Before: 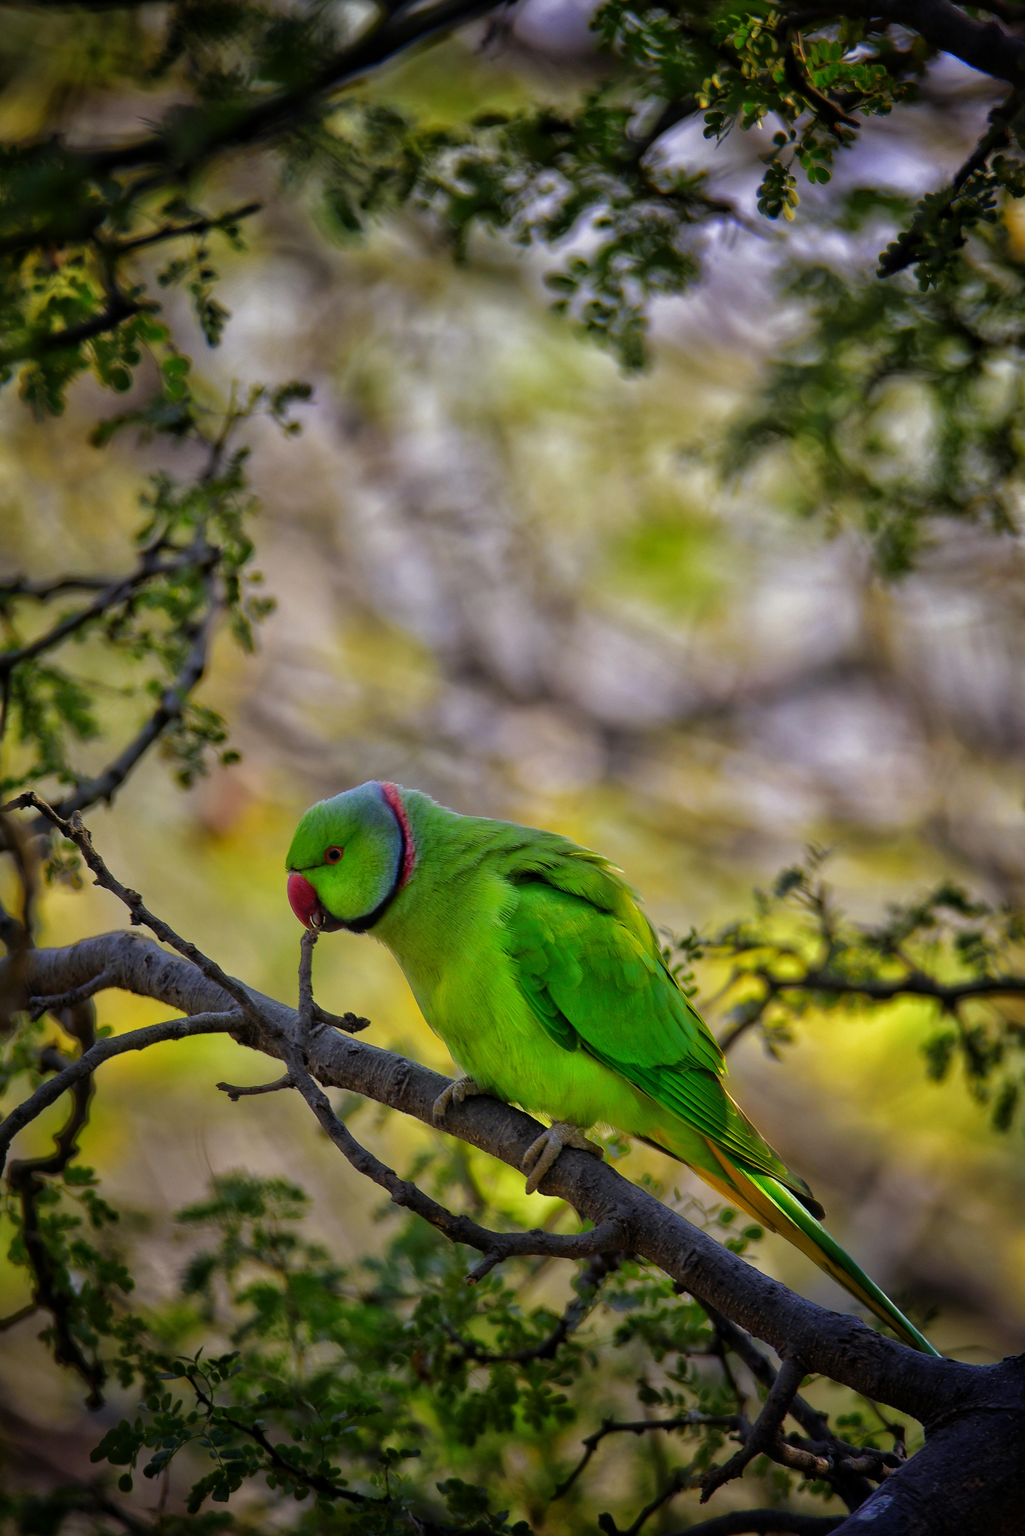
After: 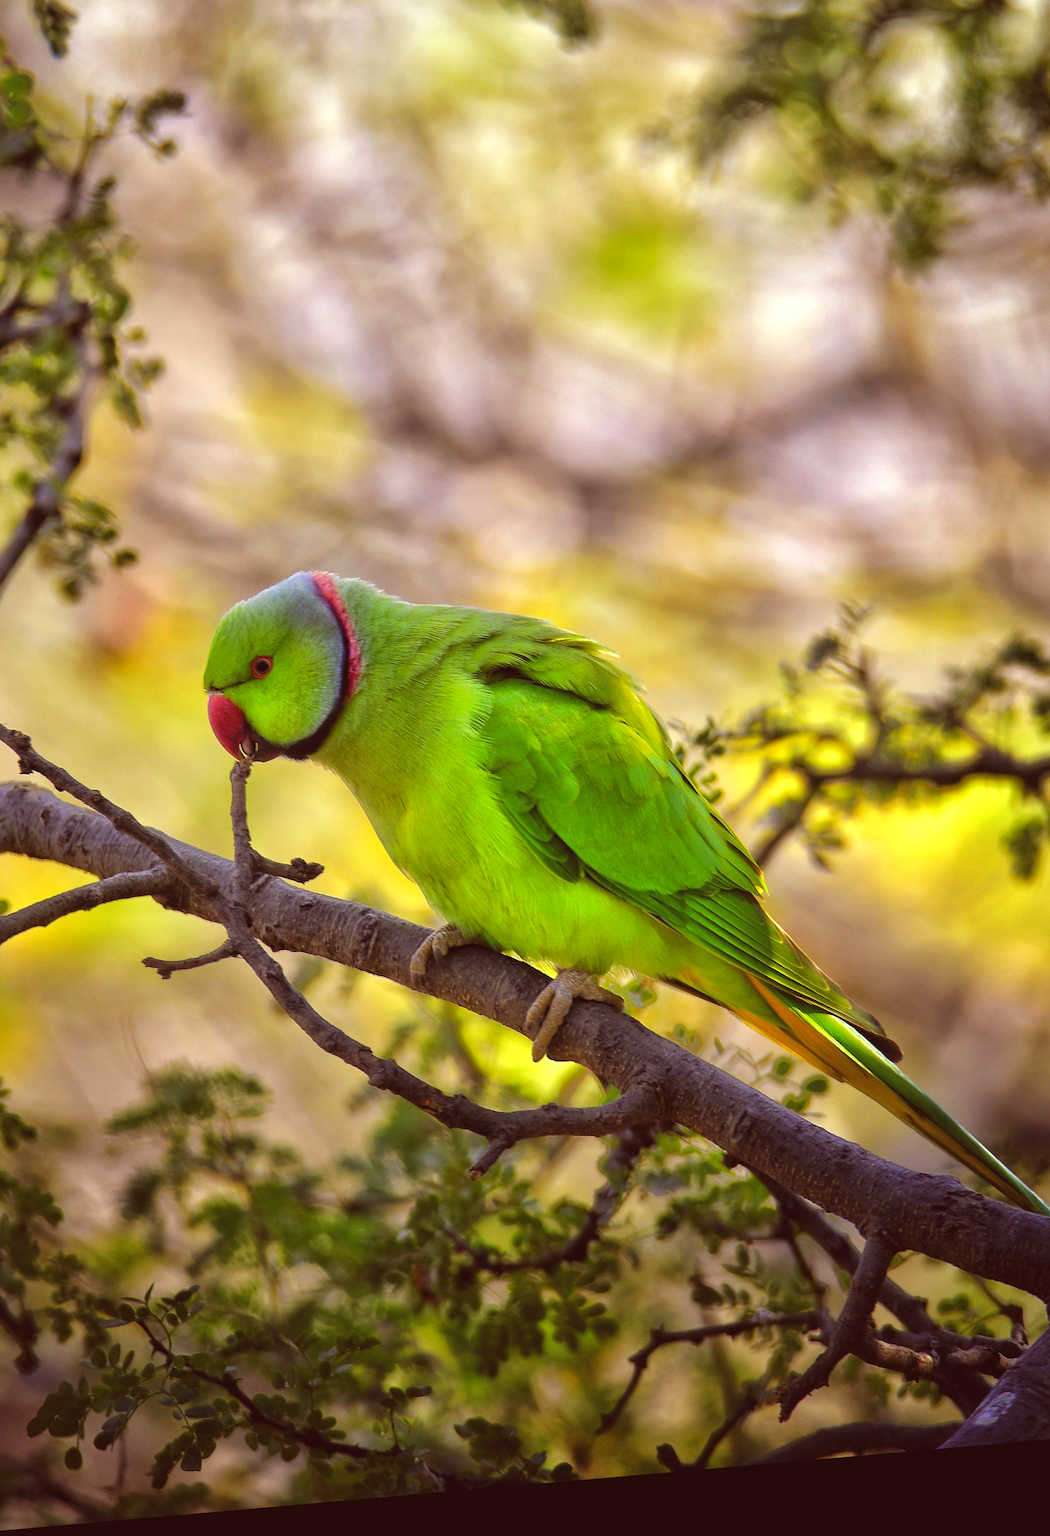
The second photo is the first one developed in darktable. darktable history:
crop: left 16.871%, top 22.857%, right 9.116%
rotate and perspective: rotation -4.98°, automatic cropping off
color balance: lift [1.005, 1.002, 0.998, 0.998], gamma [1, 1.021, 1.02, 0.979], gain [0.923, 1.066, 1.056, 0.934]
contrast brightness saturation: saturation -0.05
exposure: black level correction 0, exposure 0.9 EV, compensate highlight preservation false
rgb levels: mode RGB, independent channels, levels [[0, 0.474, 1], [0, 0.5, 1], [0, 0.5, 1]]
